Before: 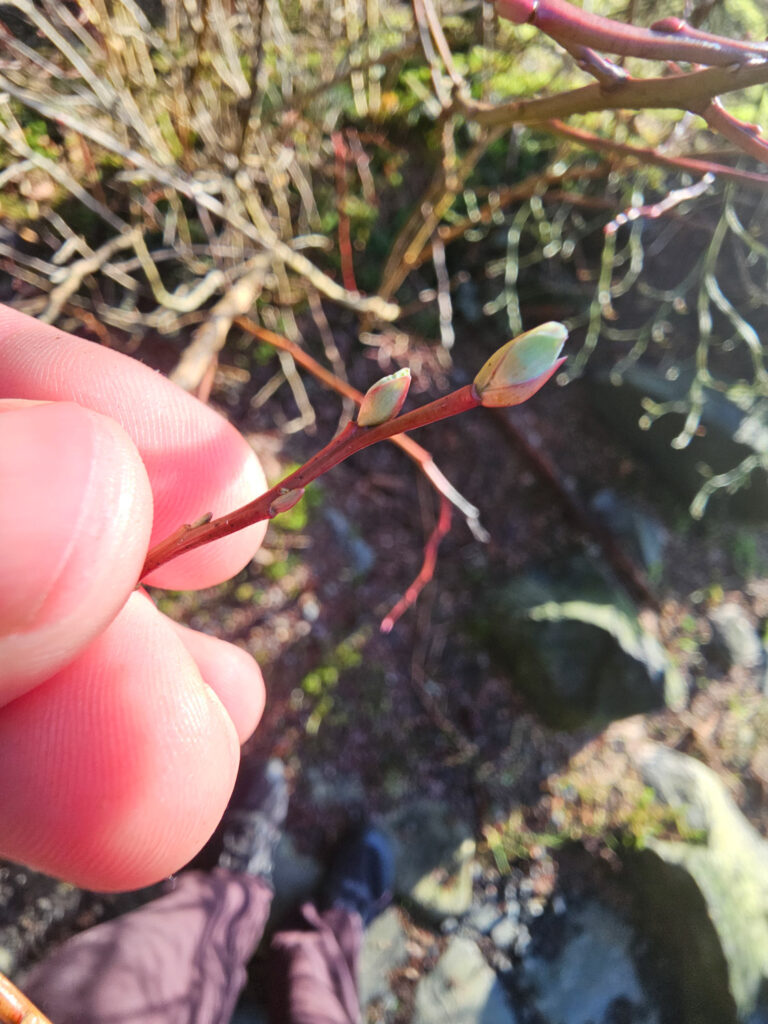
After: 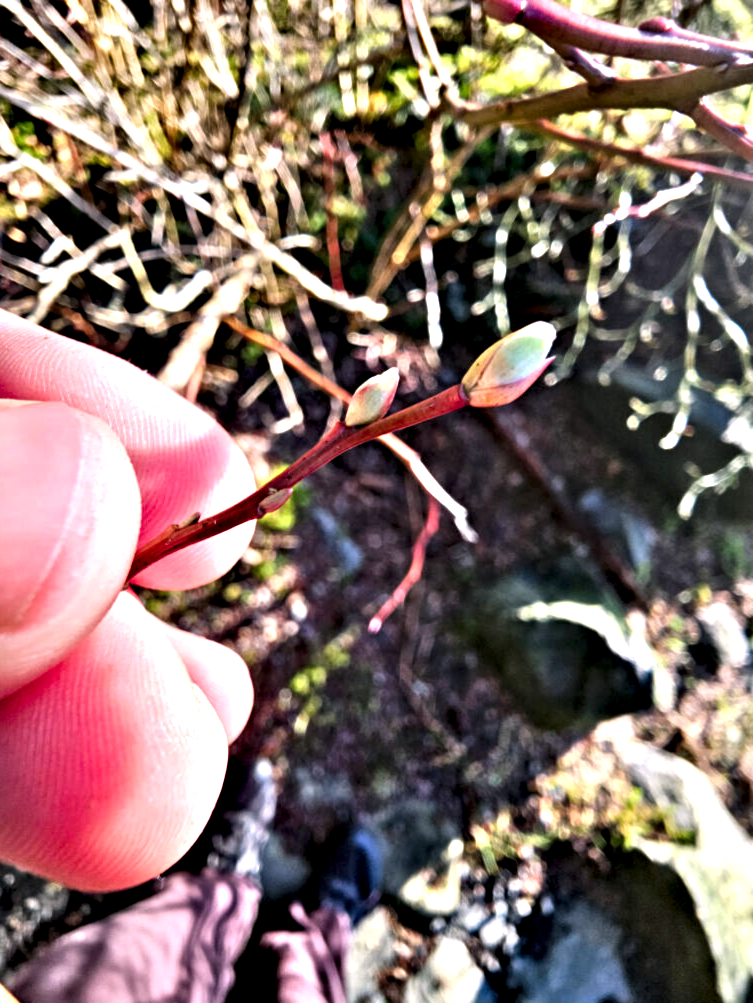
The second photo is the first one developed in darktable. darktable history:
exposure: exposure 0.129 EV, compensate highlight preservation false
tone equalizer: on, module defaults
crop: left 1.634%, right 0.282%, bottom 1.955%
color balance rgb: highlights gain › chroma 1.509%, highlights gain › hue 309.59°, perceptual saturation grading › global saturation 10.483%
contrast equalizer: y [[0.48, 0.654, 0.731, 0.706, 0.772, 0.382], [0.55 ×6], [0 ×6], [0 ×6], [0 ×6]]
